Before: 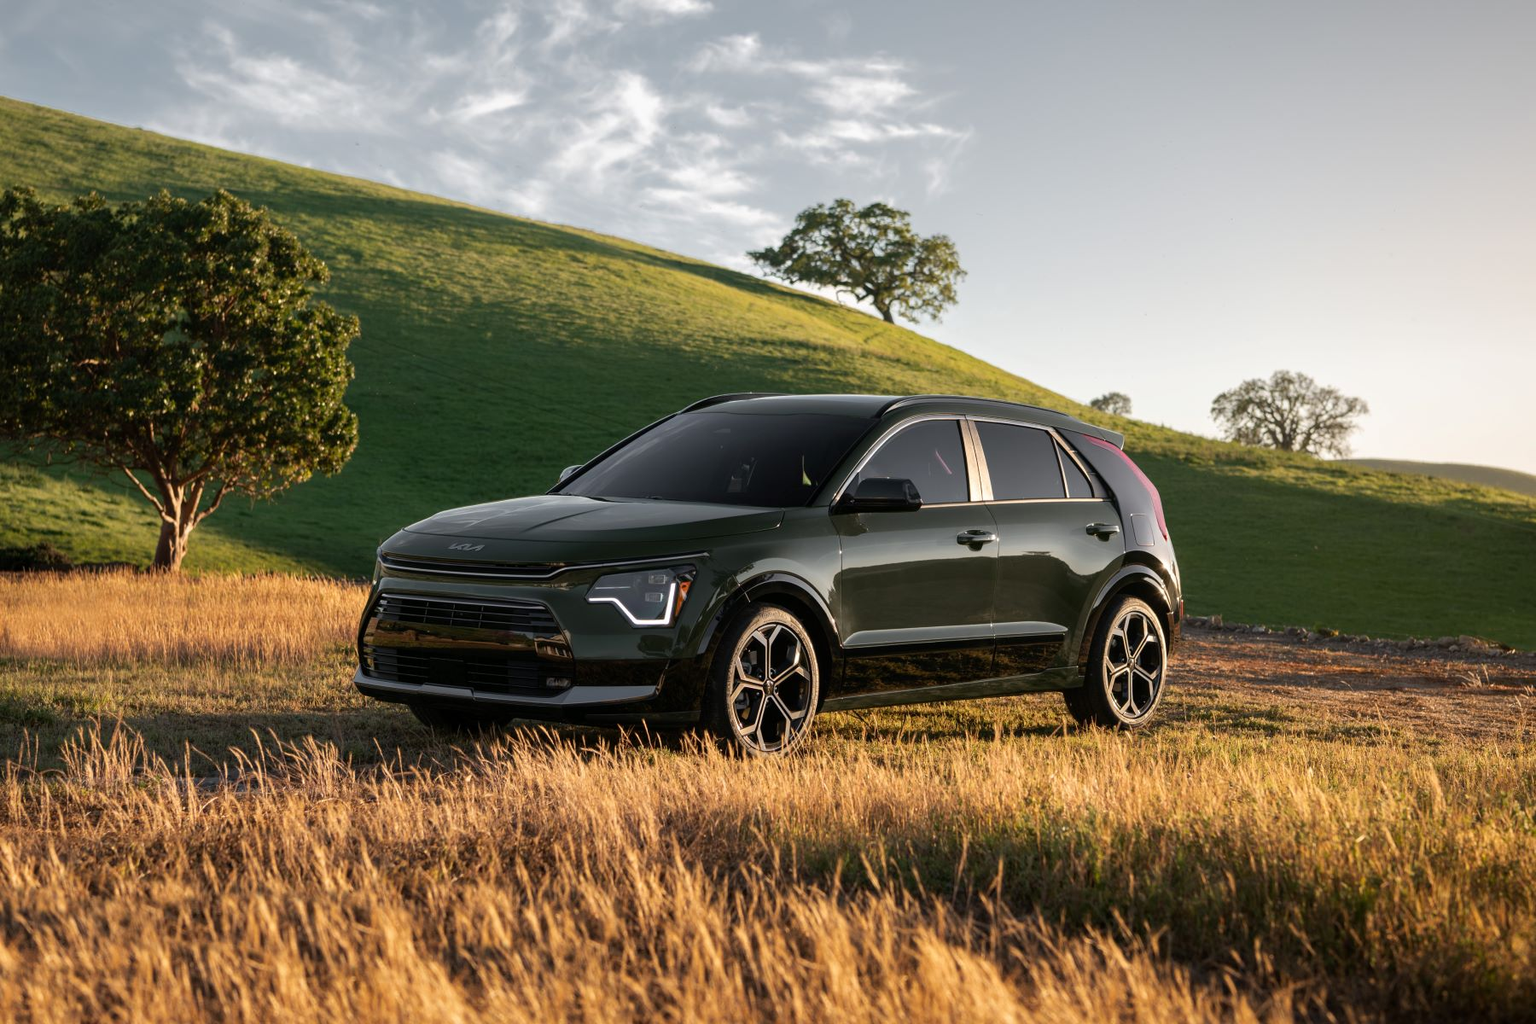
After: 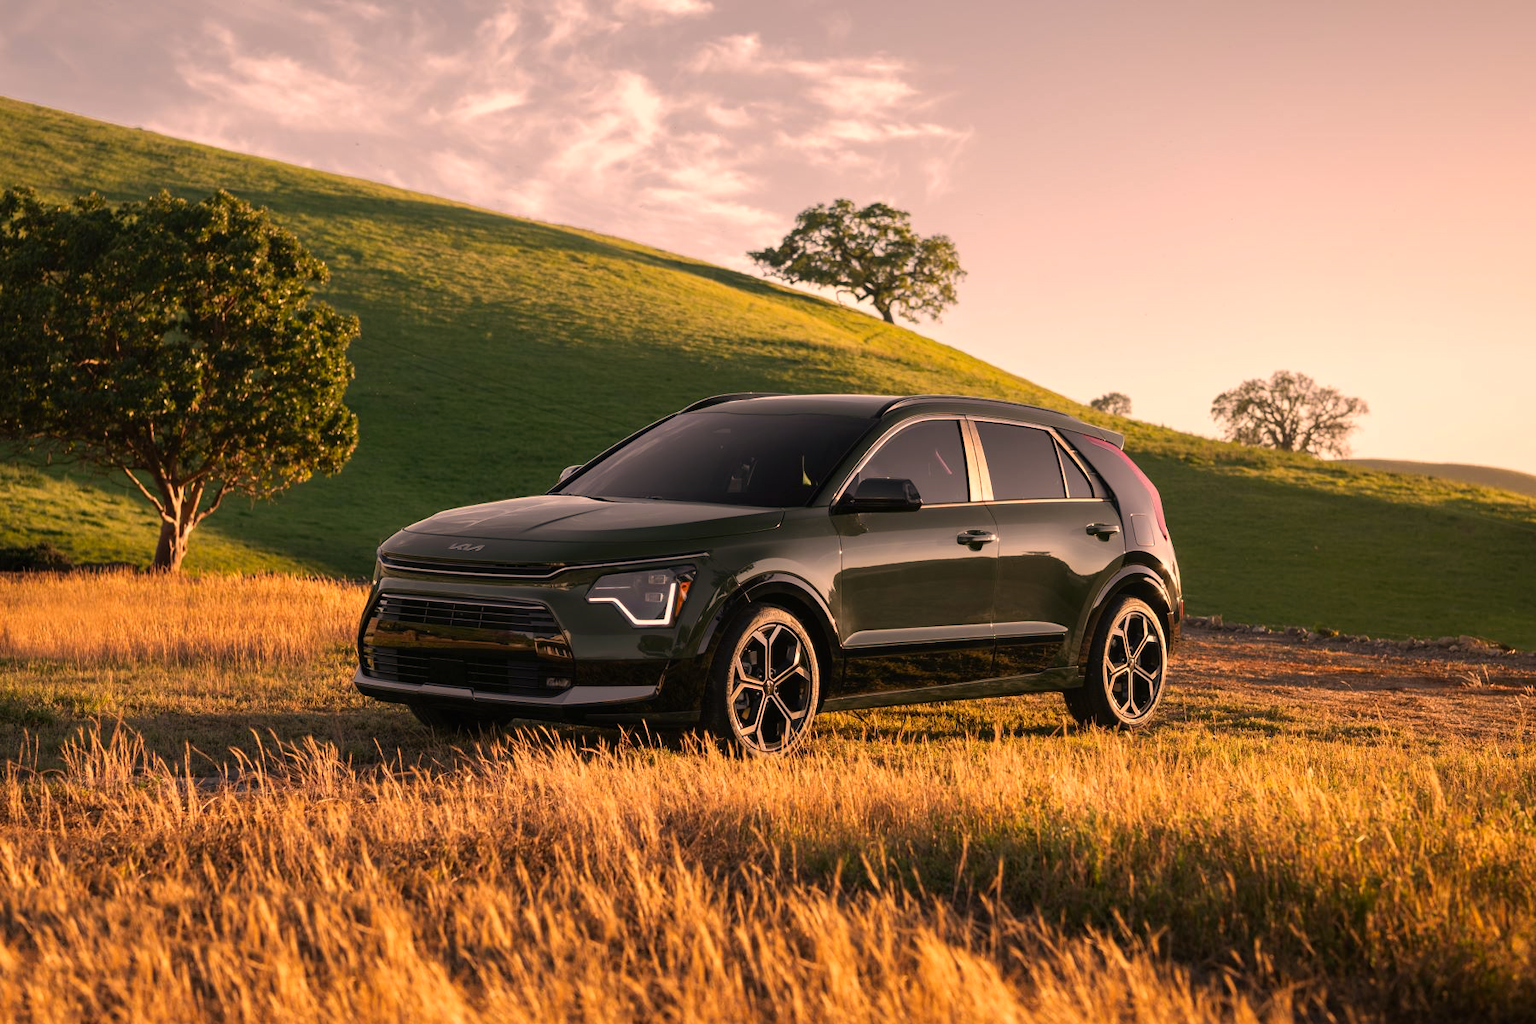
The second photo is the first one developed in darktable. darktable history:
exposure: black level correction -0.001, exposure 0.08 EV, compensate highlight preservation false
color correction: highlights a* 21.88, highlights b* 22.25
